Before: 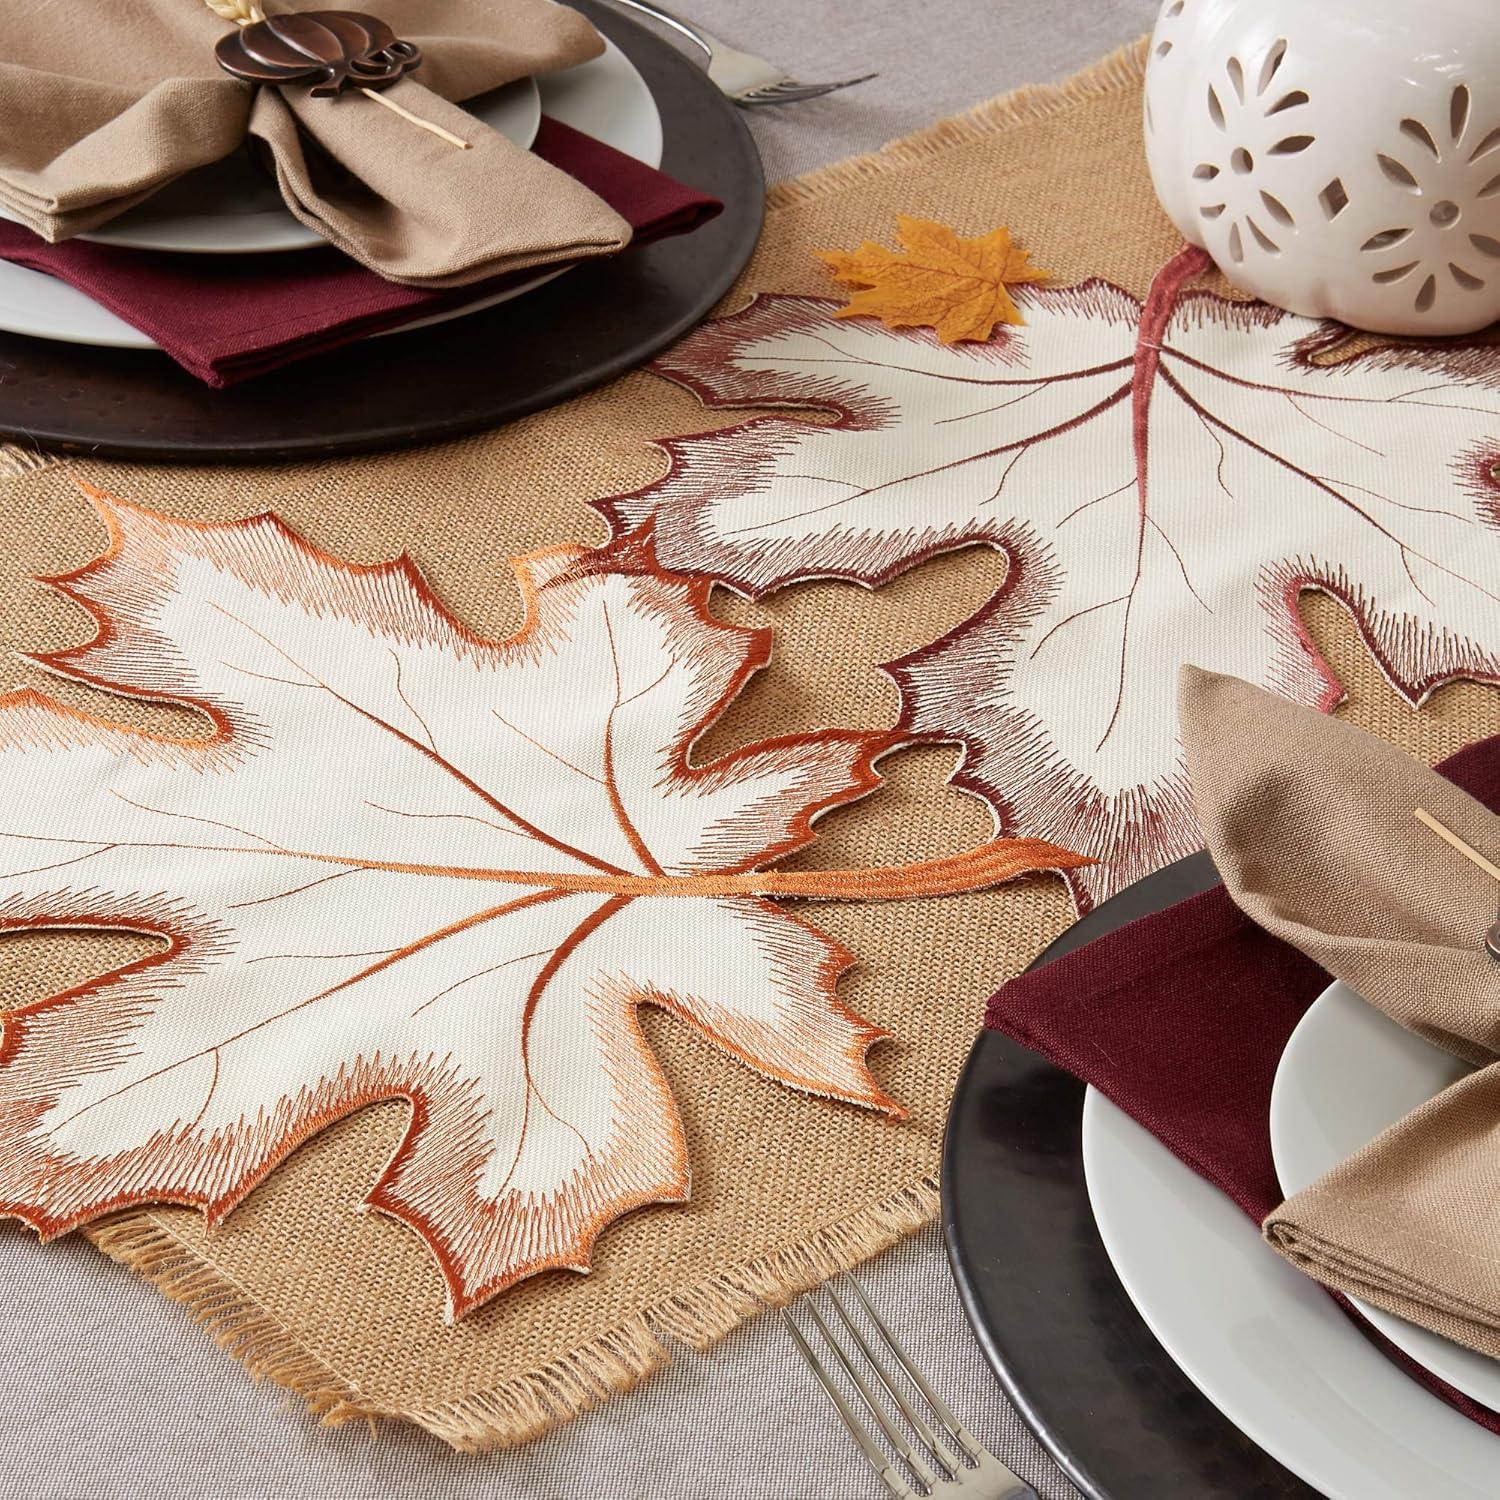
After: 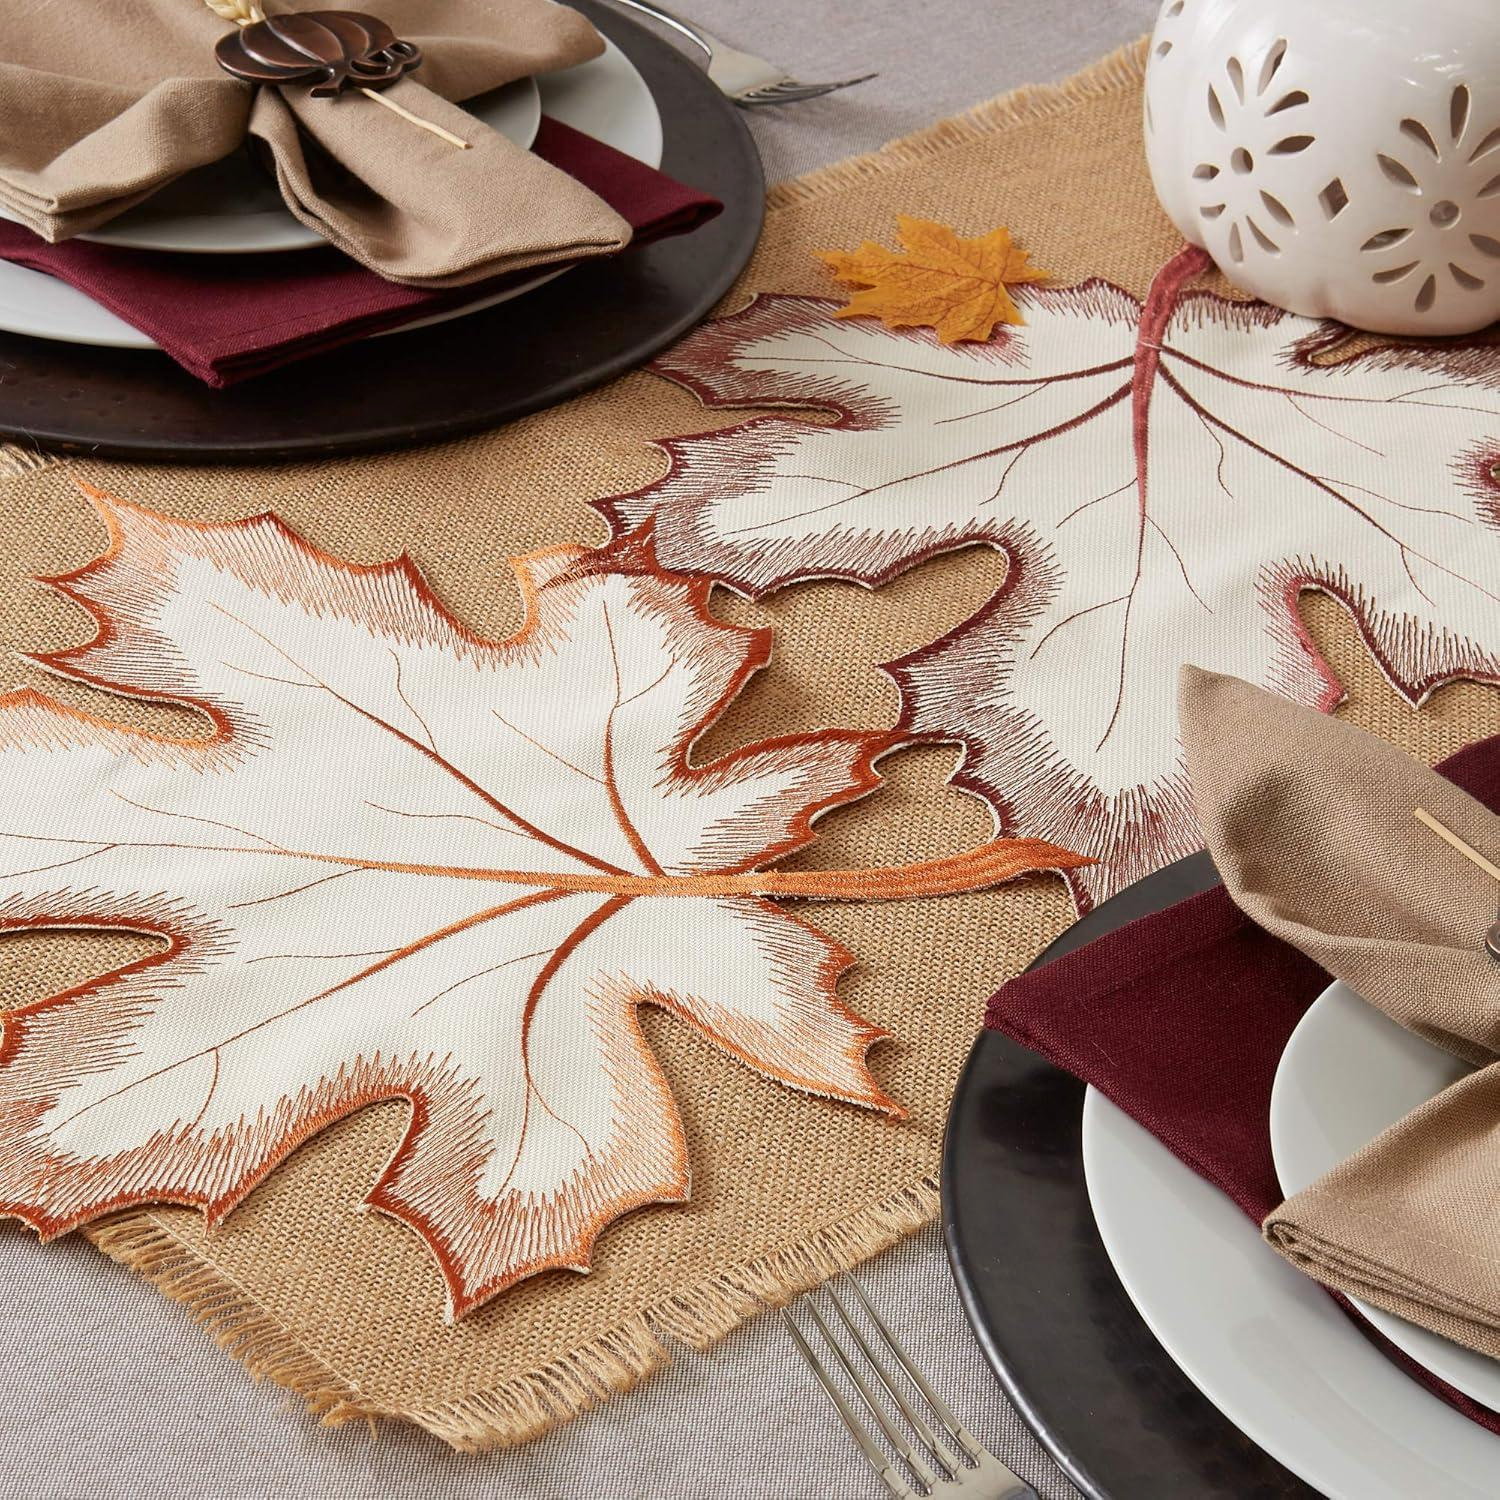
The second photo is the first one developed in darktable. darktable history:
exposure: exposure -0.069 EV, compensate highlight preservation false
